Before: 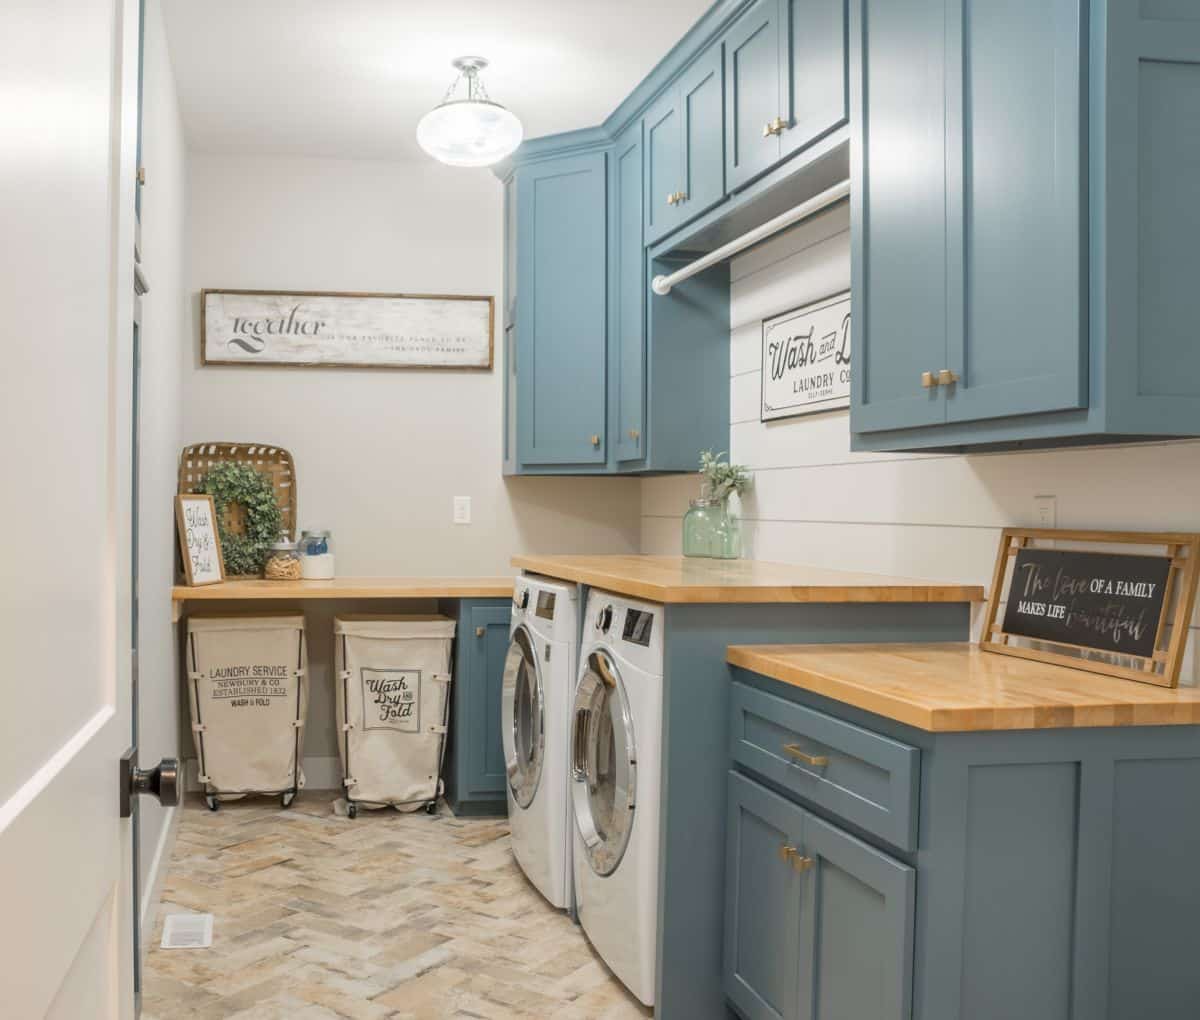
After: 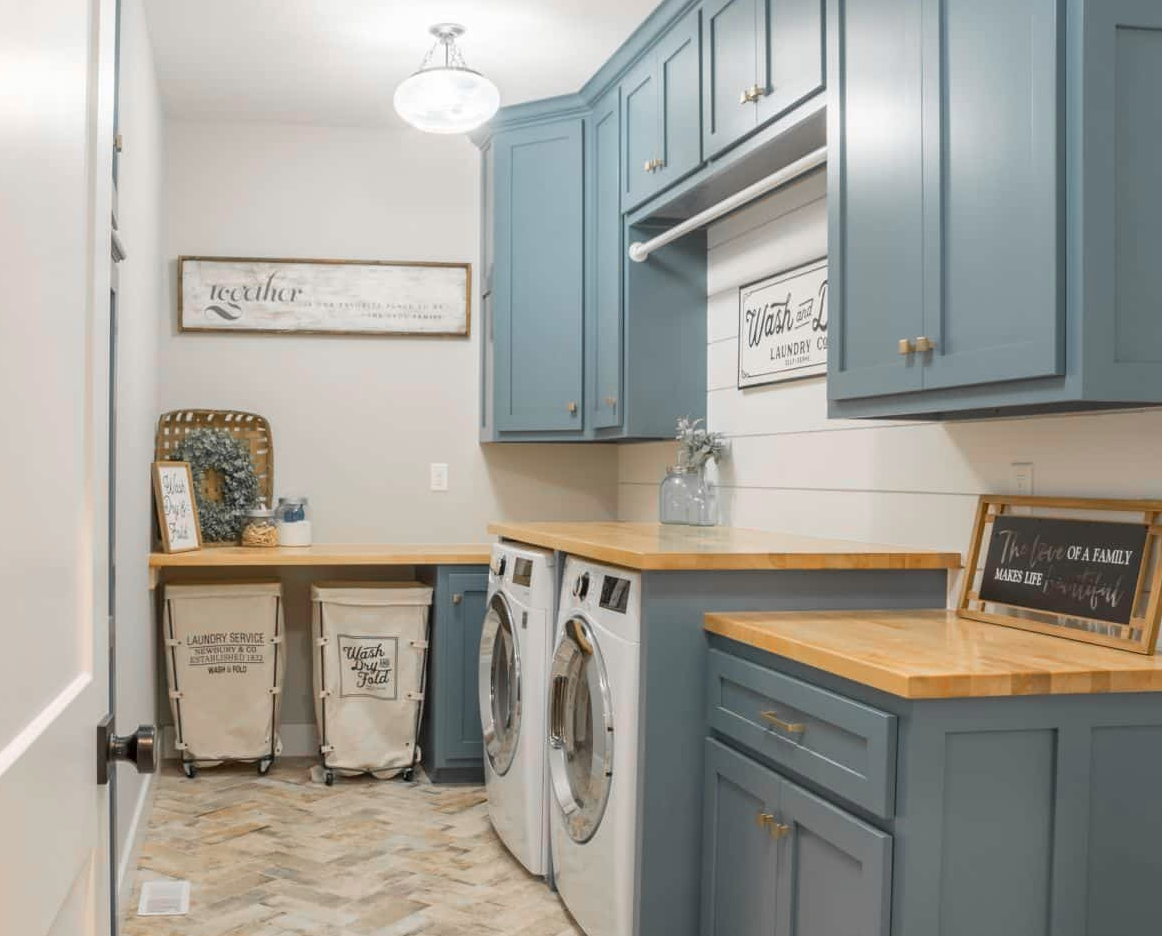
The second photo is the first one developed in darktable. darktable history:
crop: left 1.964%, top 3.251%, right 1.122%, bottom 4.933%
color zones: curves: ch1 [(0, 0.679) (0.143, 0.647) (0.286, 0.261) (0.378, -0.011) (0.571, 0.396) (0.714, 0.399) (0.857, 0.406) (1, 0.679)]
